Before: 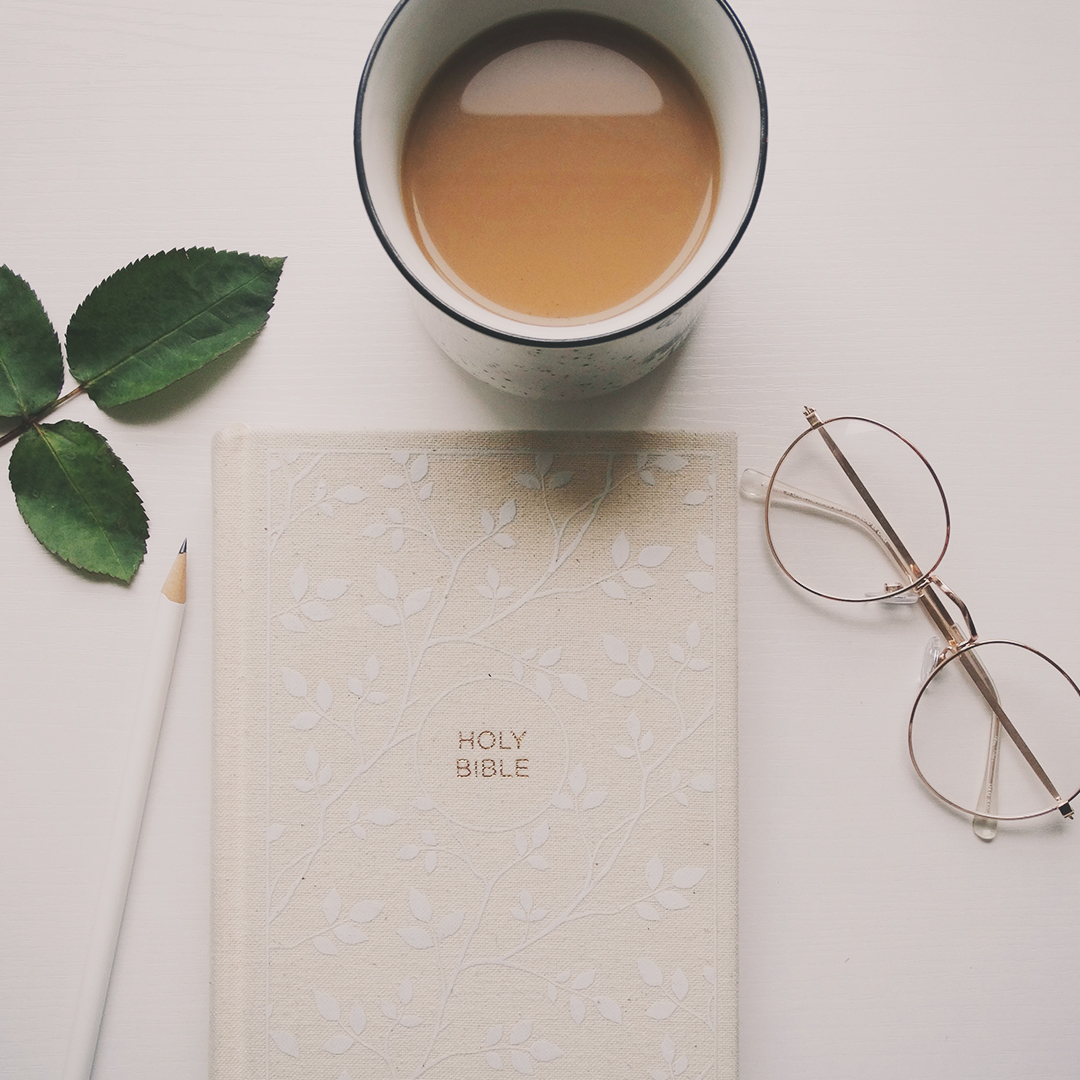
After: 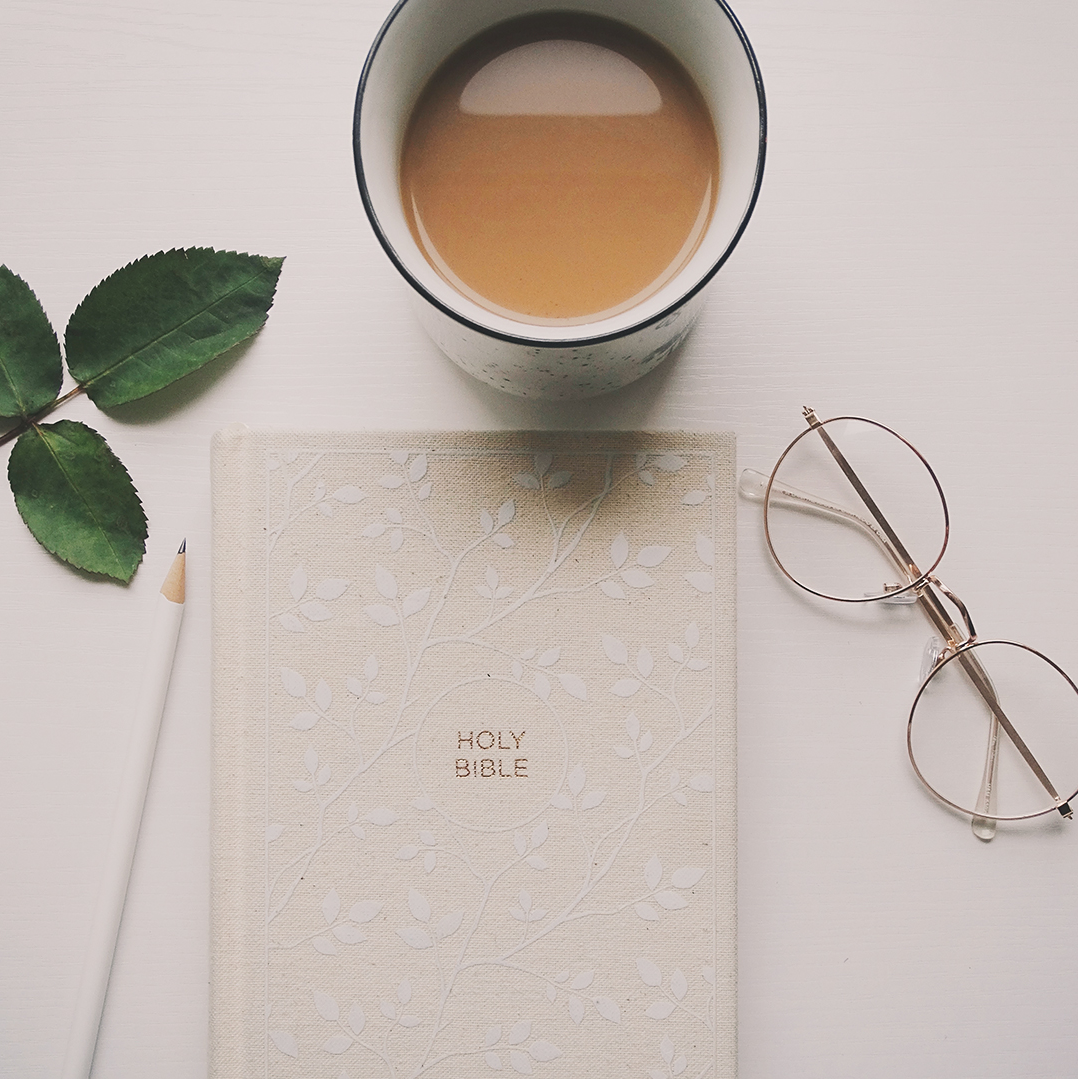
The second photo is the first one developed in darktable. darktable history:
sharpen: amount 0.204
shadows and highlights: shadows 31.36, highlights 0.095, highlights color adjustment 41.65%, soften with gaussian
crop and rotate: left 0.17%, bottom 0.007%
